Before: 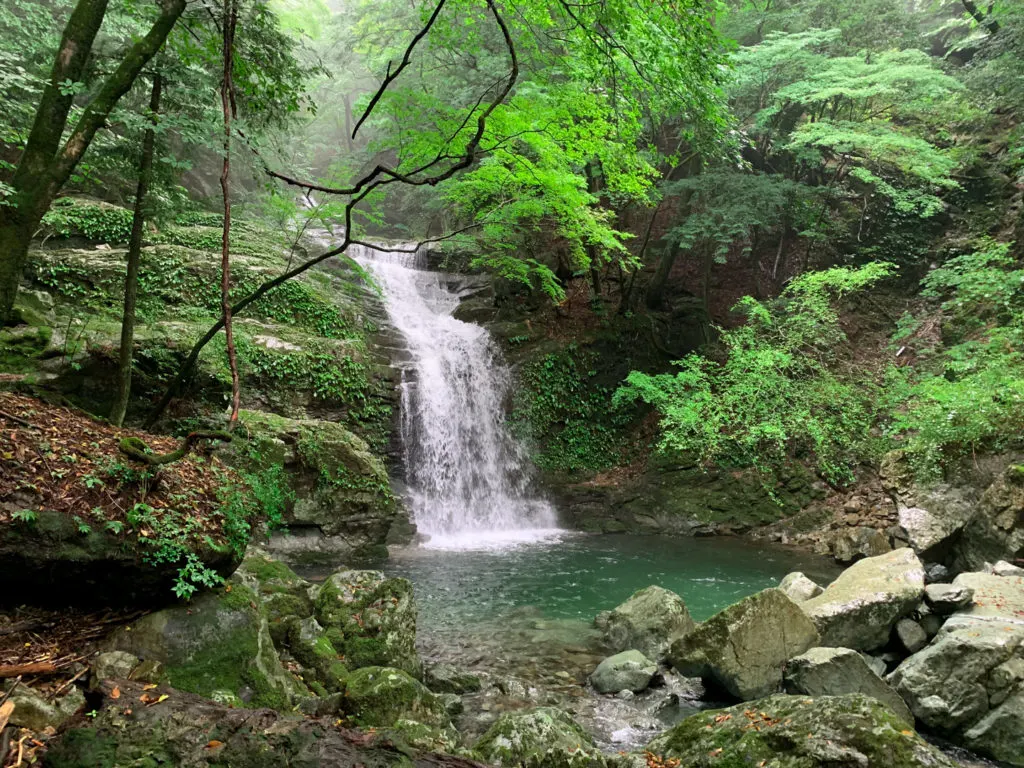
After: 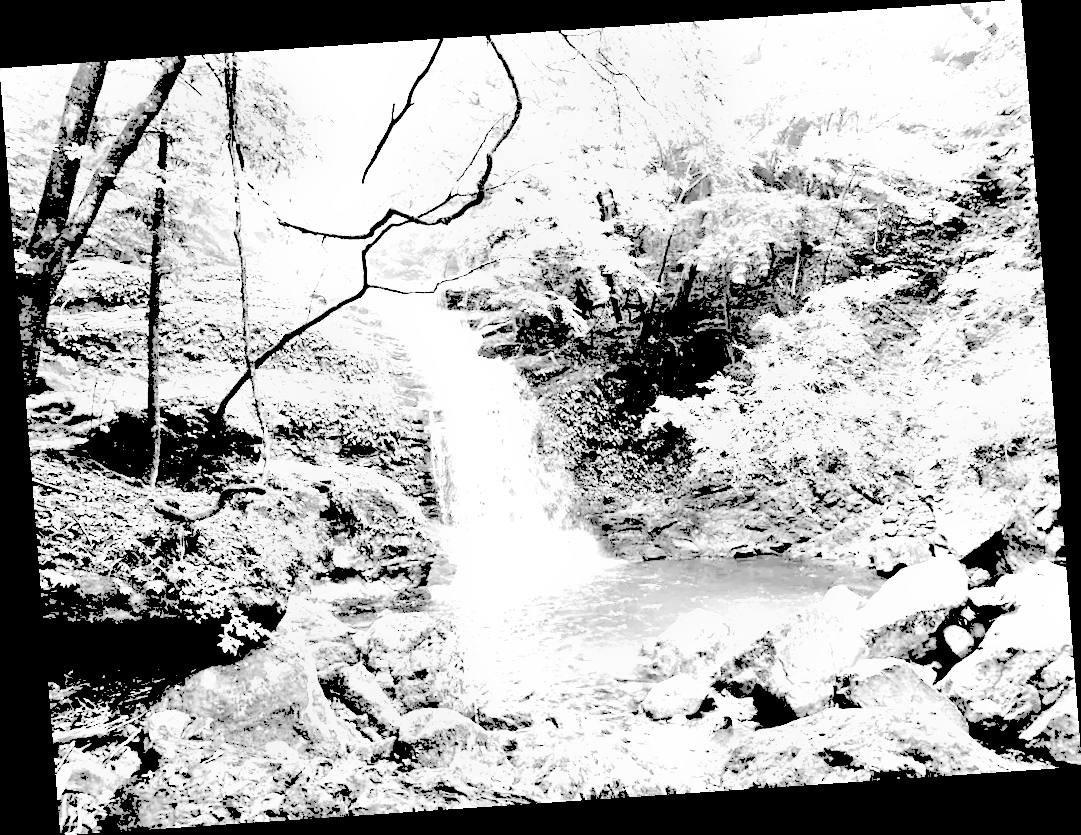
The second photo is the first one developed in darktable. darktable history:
rotate and perspective: rotation -4.2°, shear 0.006, automatic cropping off
shadows and highlights: shadows 60, highlights -60
monochrome: on, module defaults
tone equalizer: -8 EV 1 EV, -7 EV 1 EV, -6 EV 1 EV, -5 EV 1 EV, -4 EV 1 EV, -3 EV 0.75 EV, -2 EV 0.5 EV, -1 EV 0.25 EV
levels: levels [0.246, 0.246, 0.506]
